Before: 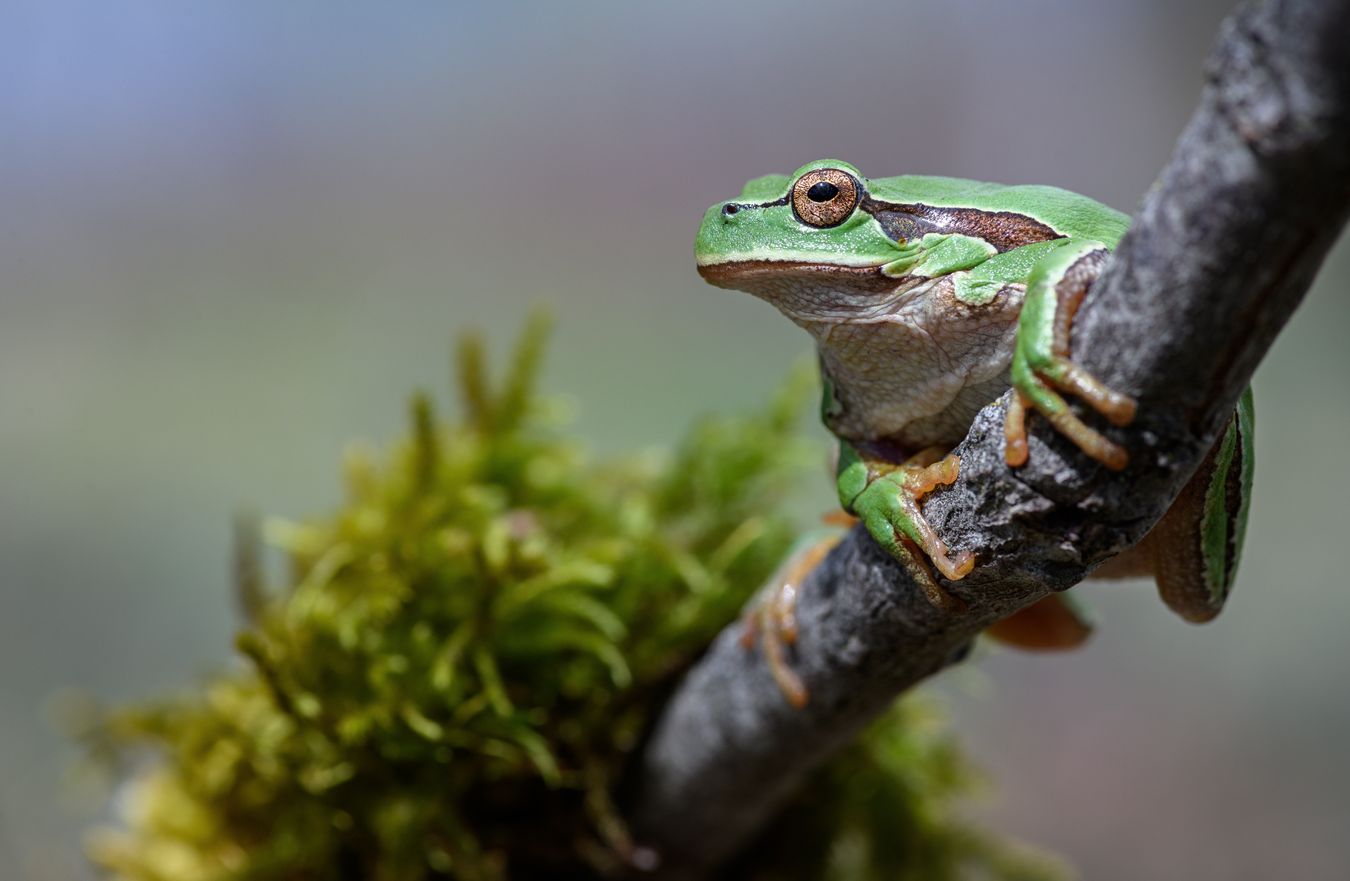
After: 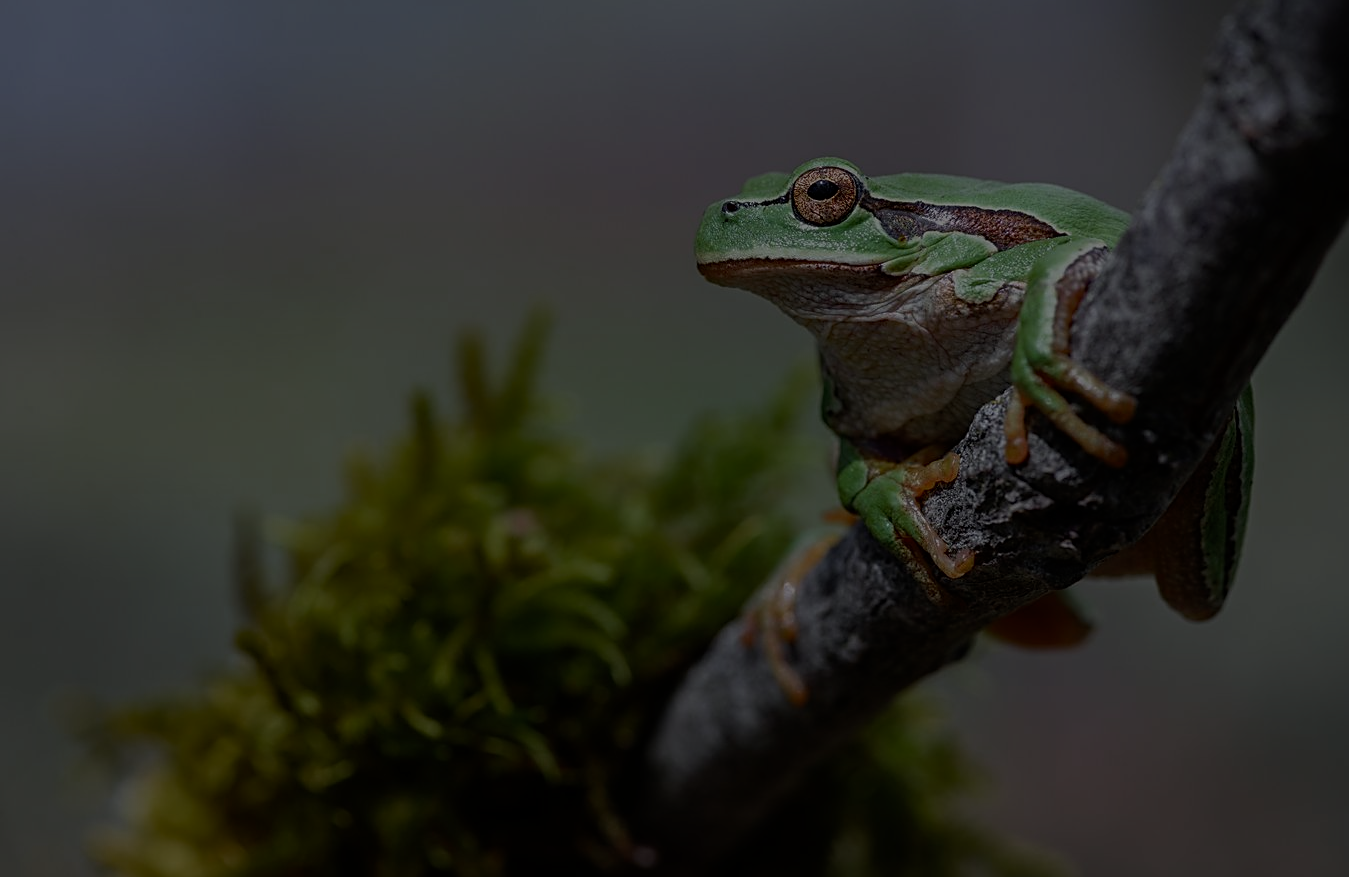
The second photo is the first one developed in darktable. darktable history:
contrast brightness saturation: saturation -0.022
crop: top 0.248%, bottom 0.183%
color zones: curves: ch0 [(0, 0.48) (0.209, 0.398) (0.305, 0.332) (0.429, 0.493) (0.571, 0.5) (0.714, 0.5) (0.857, 0.5) (1, 0.48)]; ch1 [(0, 0.633) (0.143, 0.586) (0.286, 0.489) (0.429, 0.448) (0.571, 0.31) (0.714, 0.335) (0.857, 0.492) (1, 0.633)]; ch2 [(0, 0.448) (0.143, 0.498) (0.286, 0.5) (0.429, 0.5) (0.571, 0.5) (0.714, 0.5) (0.857, 0.5) (1, 0.448)]
exposure: exposure -2.412 EV, compensate highlight preservation false
sharpen: on, module defaults
